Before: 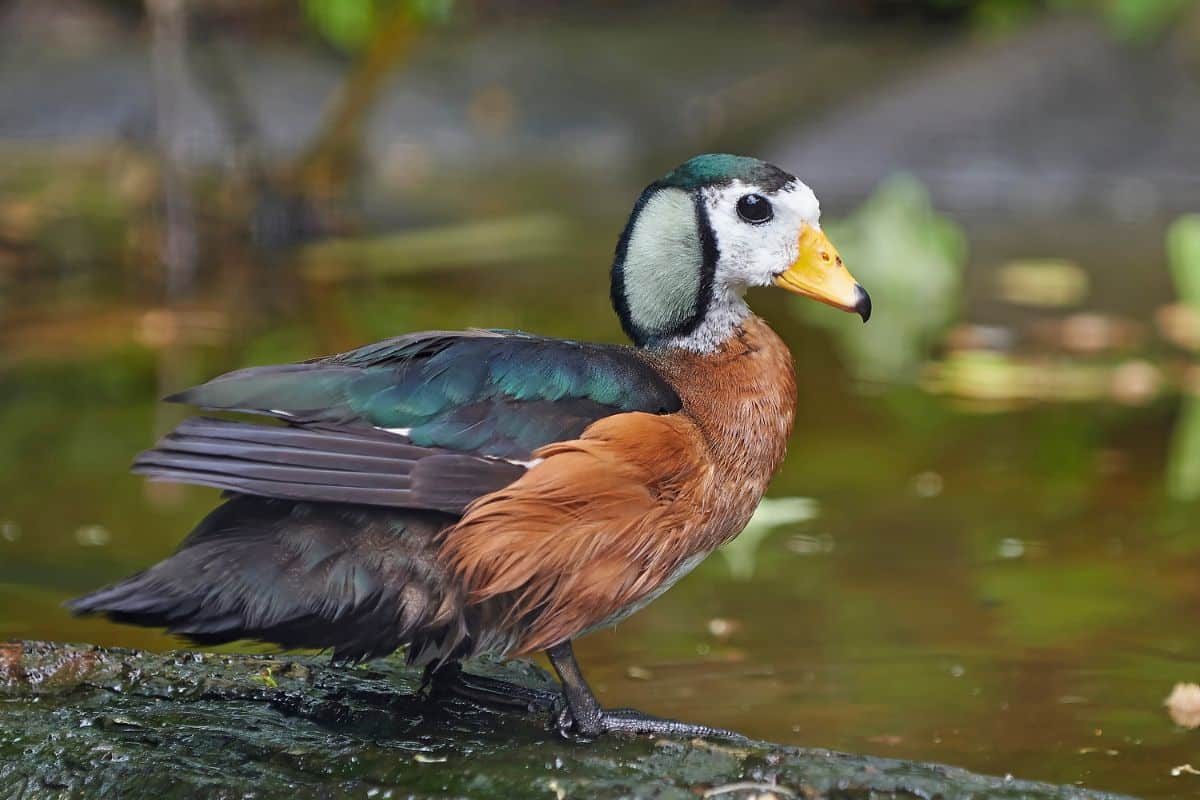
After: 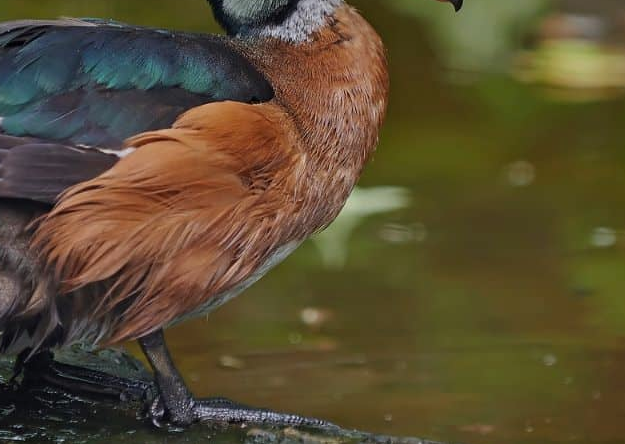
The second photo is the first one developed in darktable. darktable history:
crop: left 34.004%, top 38.996%, right 13.896%, bottom 5.431%
exposure: exposure -0.492 EV, compensate exposure bias true, compensate highlight preservation false
